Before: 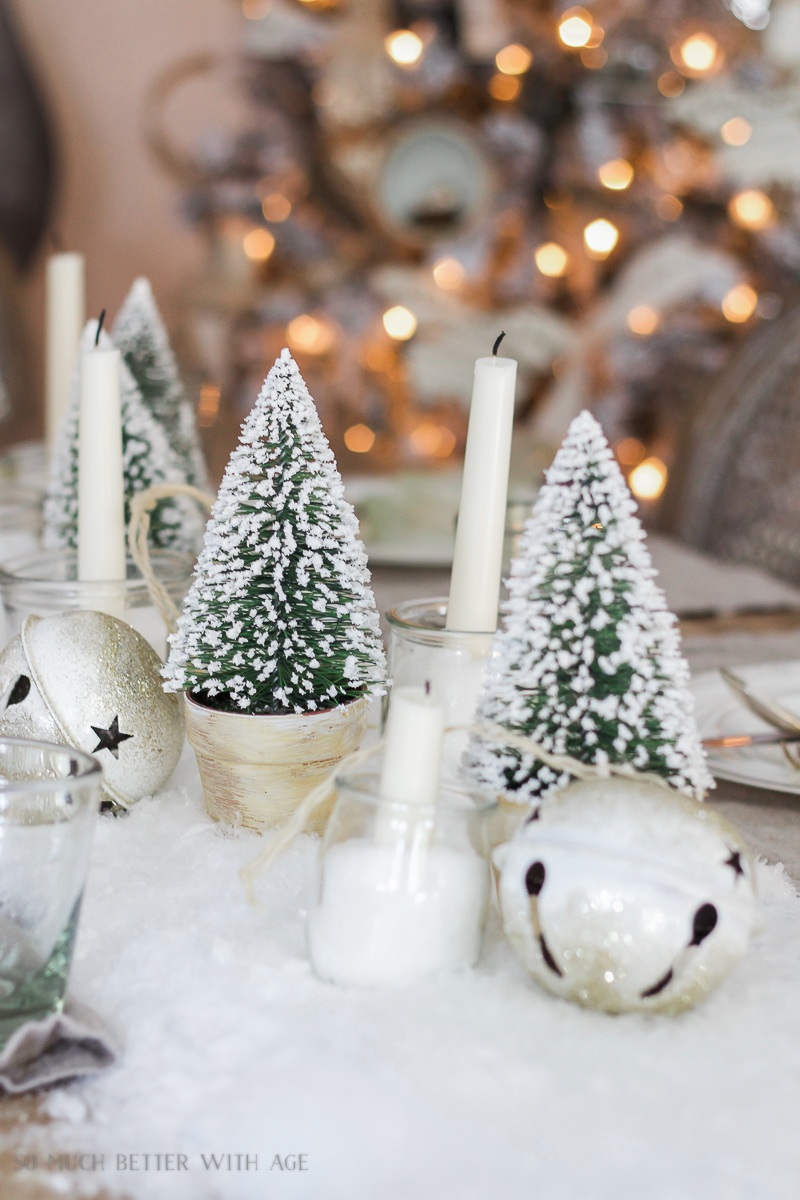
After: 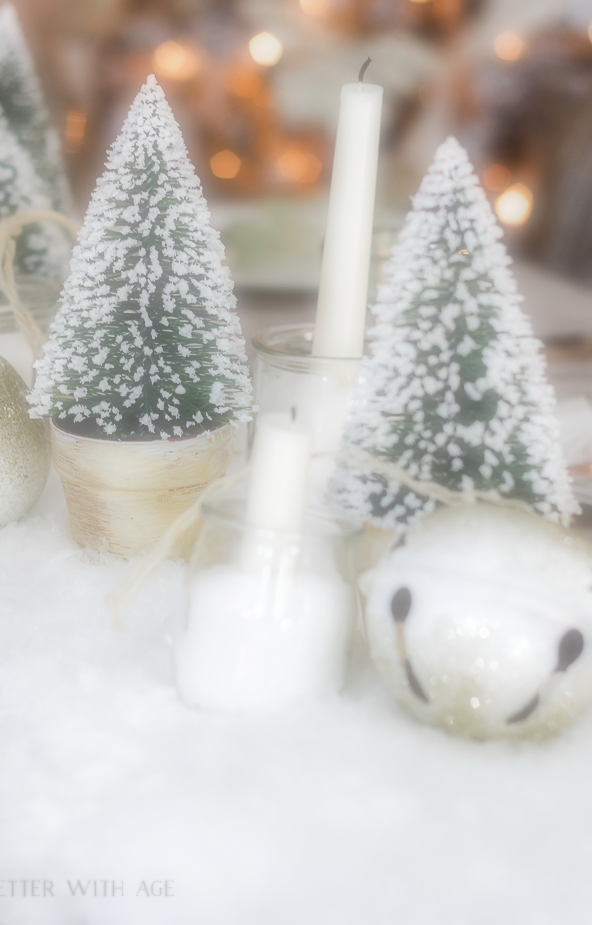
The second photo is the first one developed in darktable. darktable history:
soften: on, module defaults
crop: left 16.871%, top 22.857%, right 9.116%
